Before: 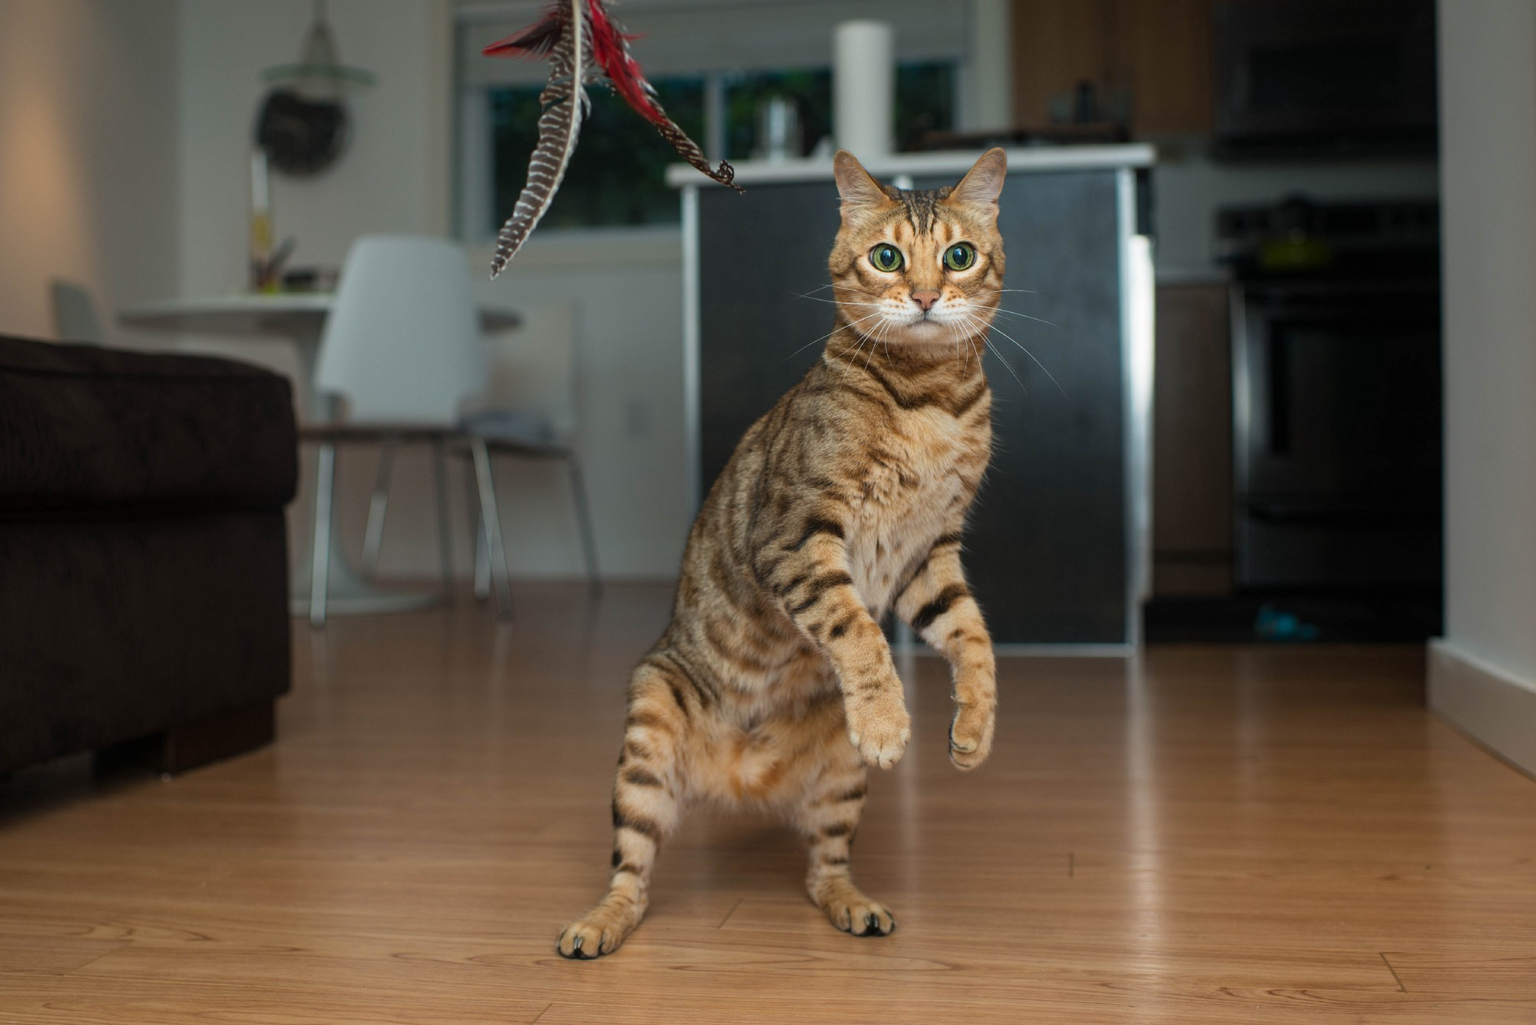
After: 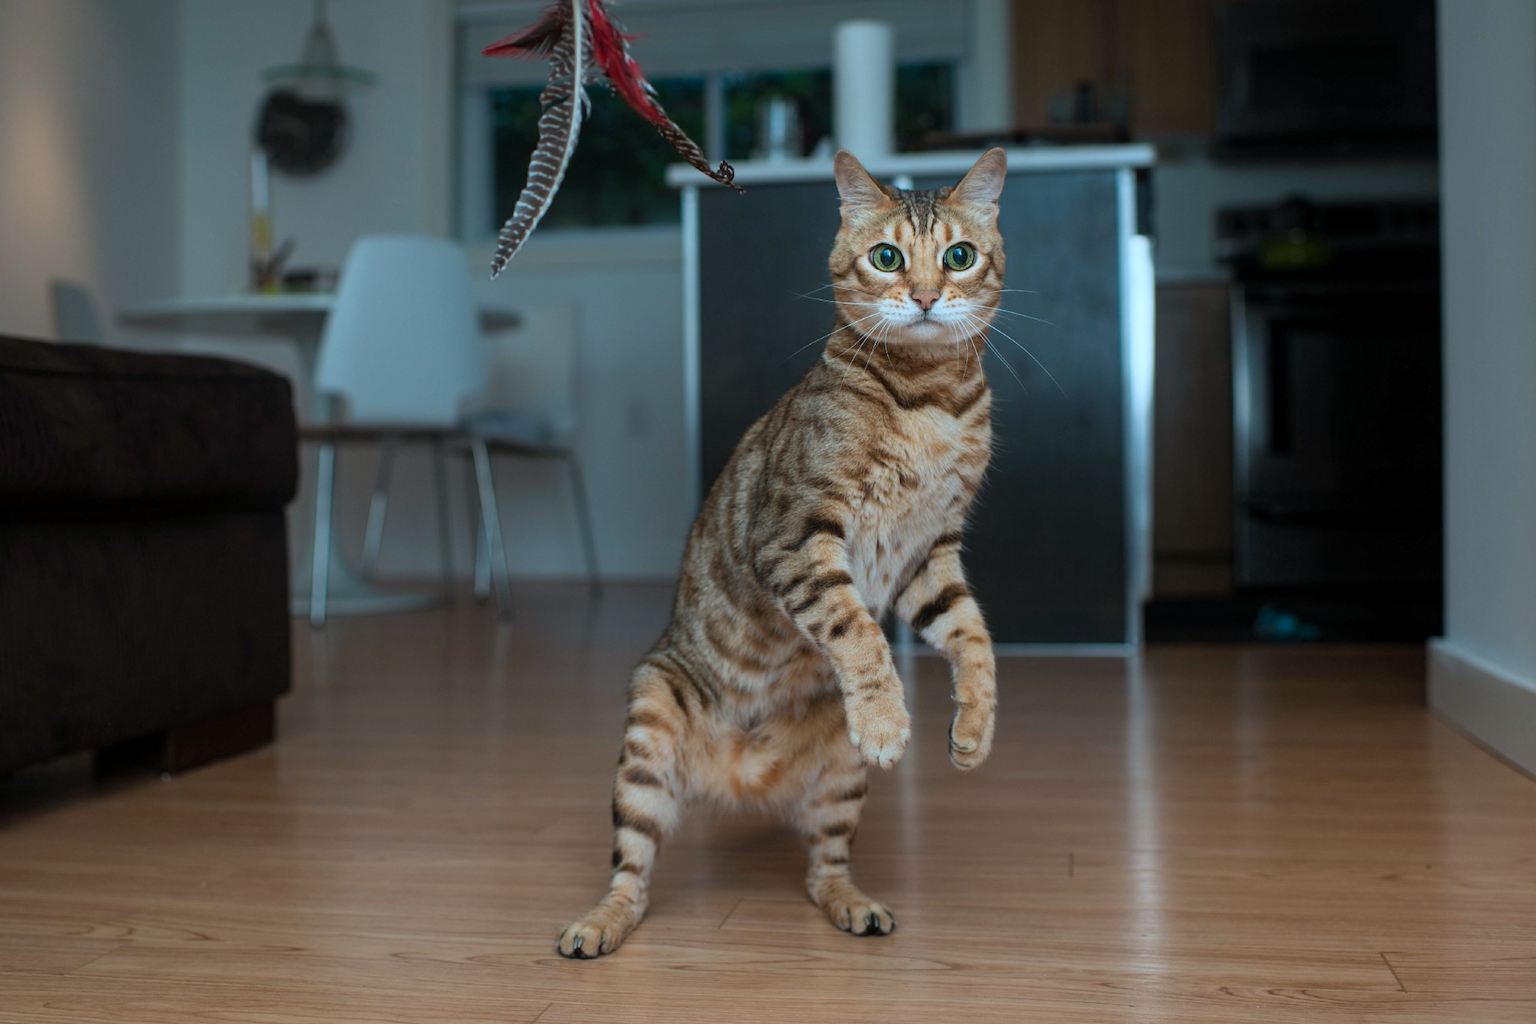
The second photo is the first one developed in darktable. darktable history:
color correction: highlights a* -9.73, highlights b* -21.22
exposure: black level correction 0.001, exposure -0.125 EV, compensate exposure bias true, compensate highlight preservation false
